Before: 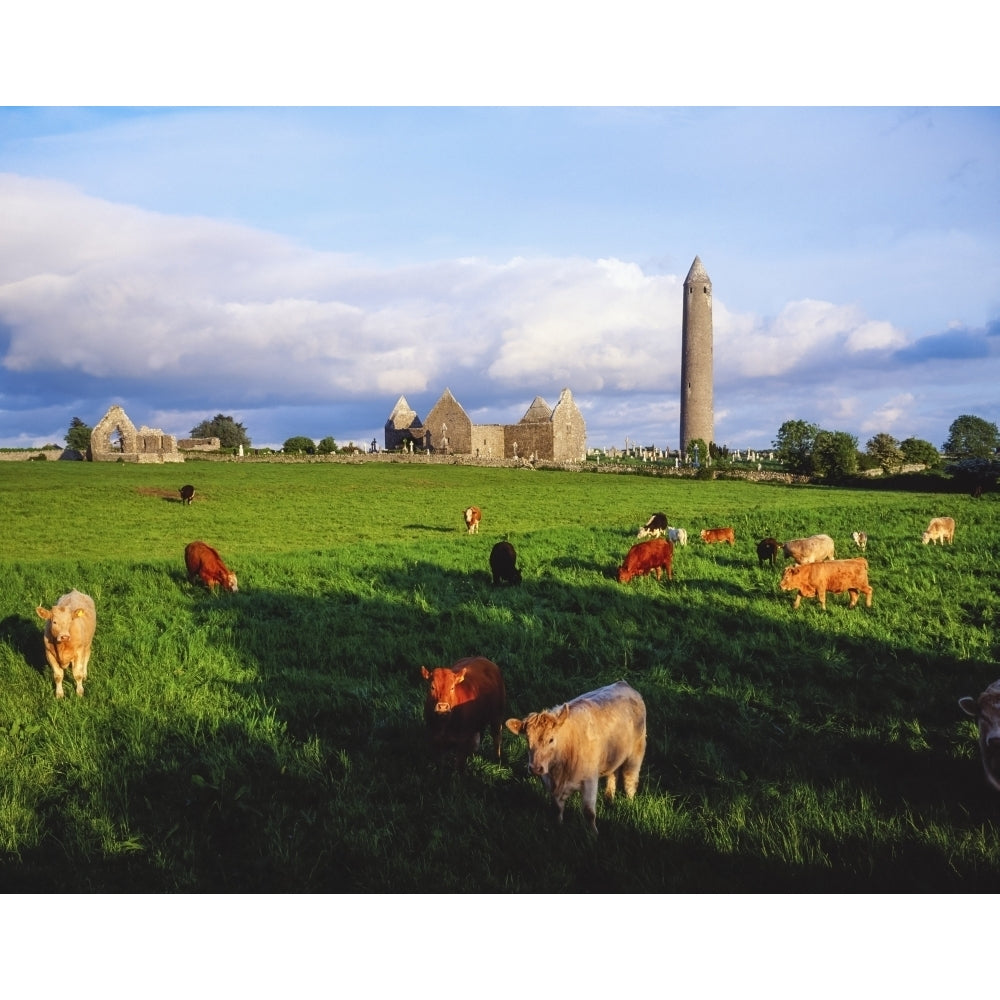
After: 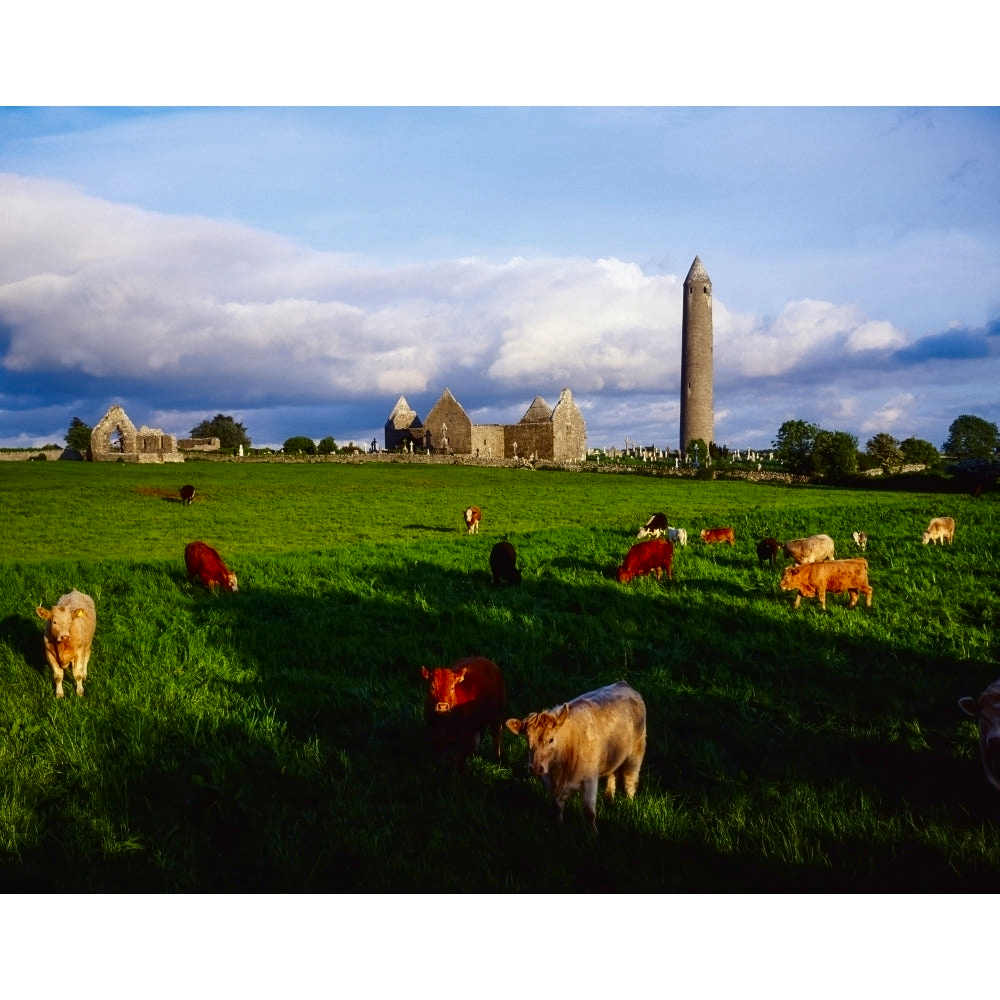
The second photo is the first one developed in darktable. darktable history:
contrast brightness saturation: contrast 0.104, brightness -0.262, saturation 0.135
